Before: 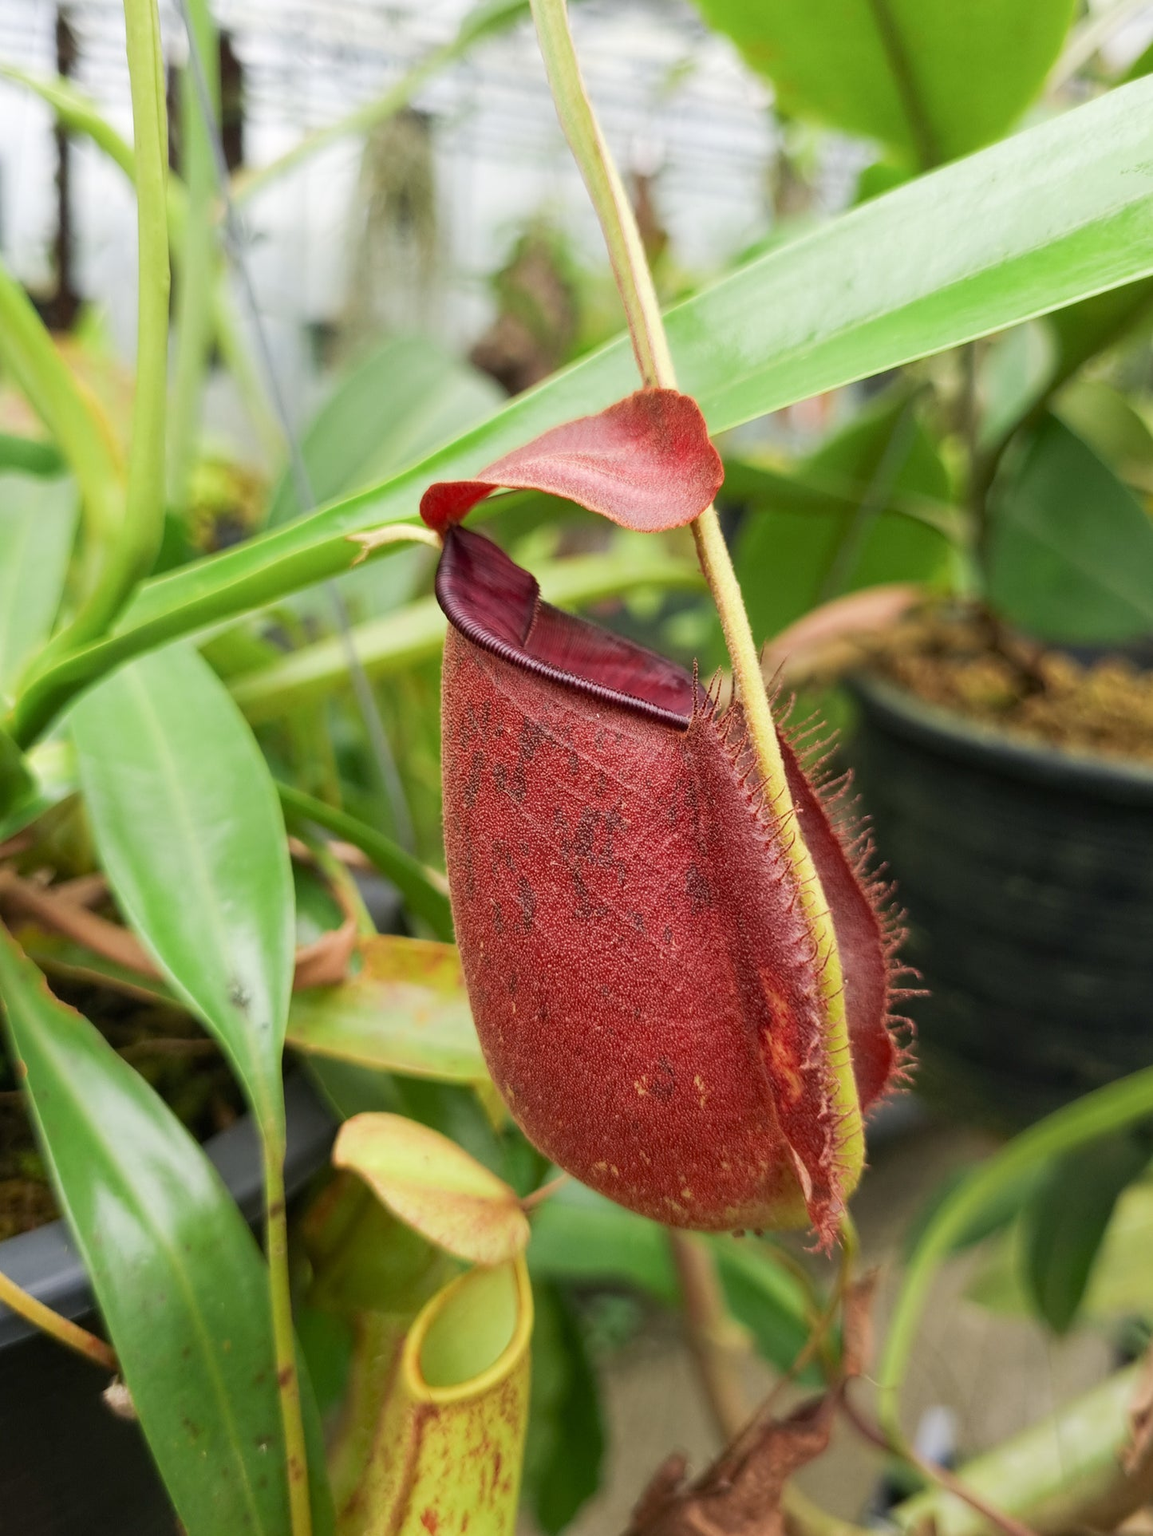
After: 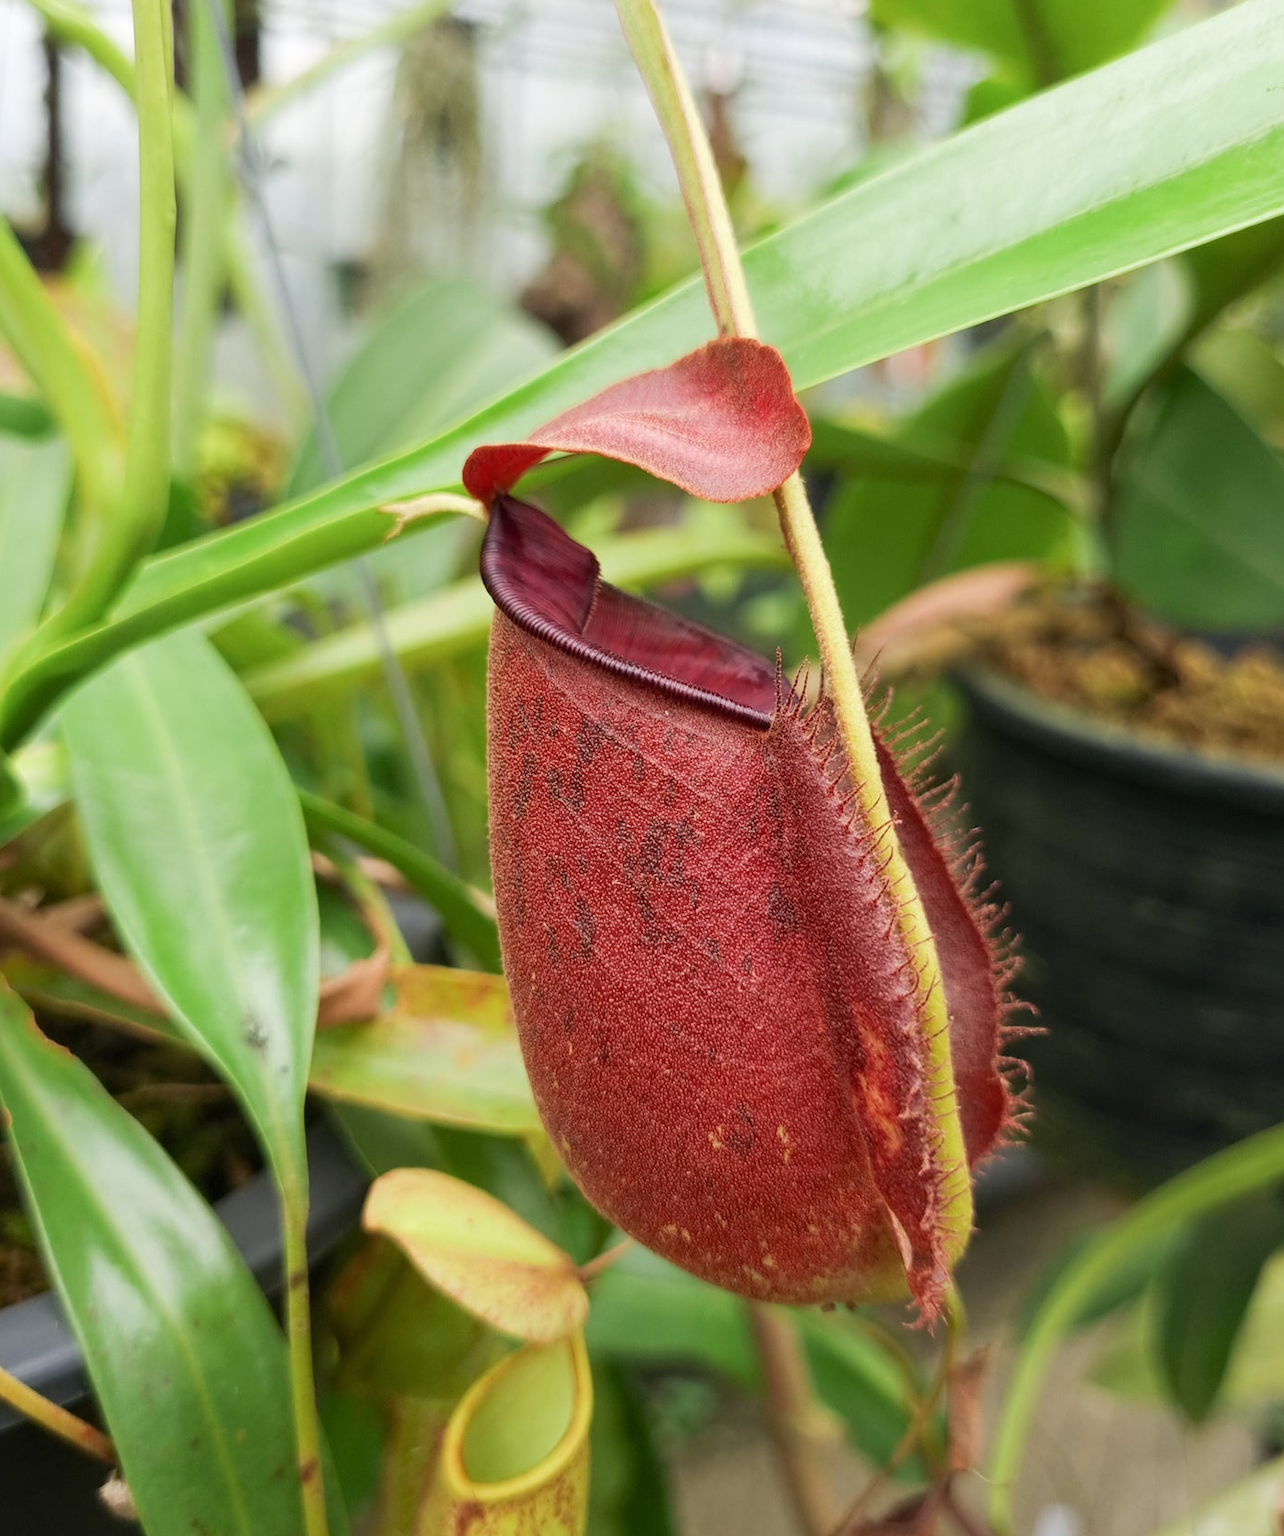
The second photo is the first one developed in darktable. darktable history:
crop: left 1.507%, top 6.147%, right 1.379%, bottom 6.637%
color balance rgb: on, module defaults
